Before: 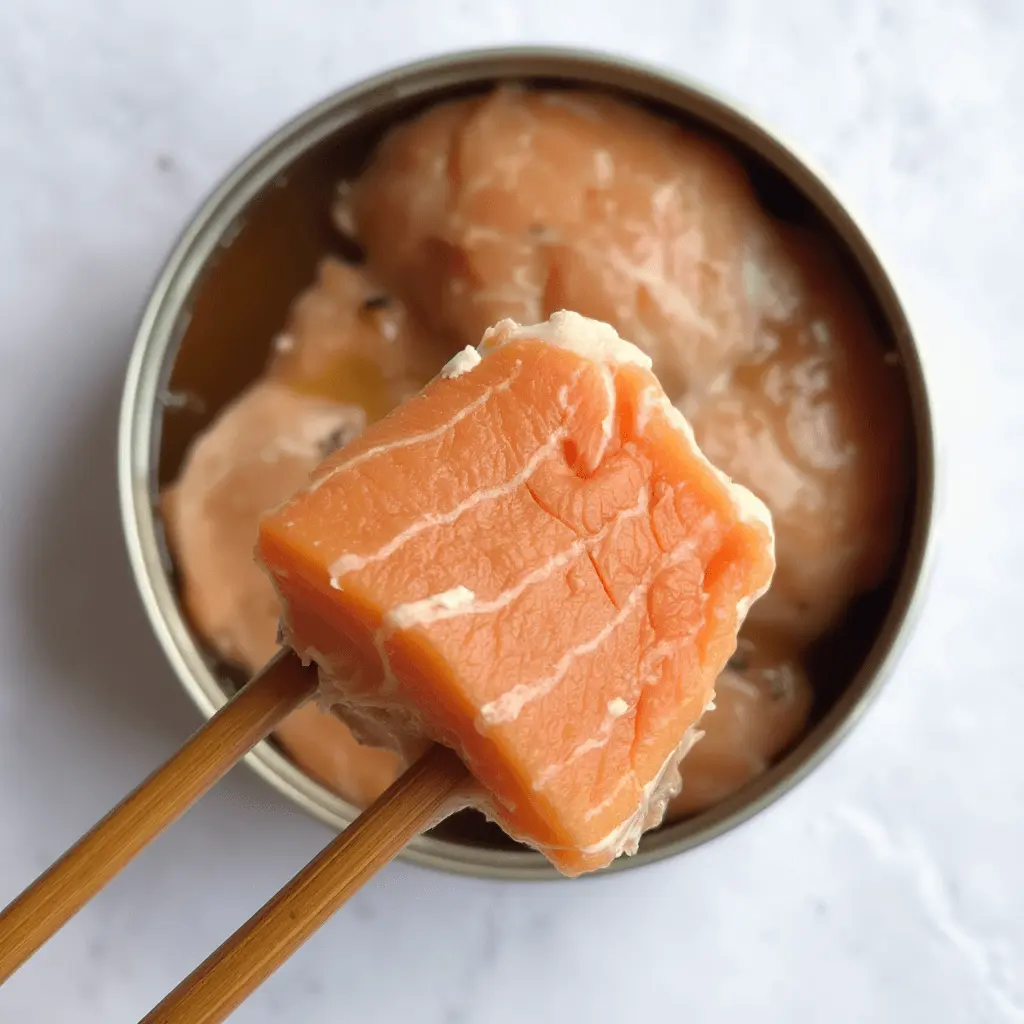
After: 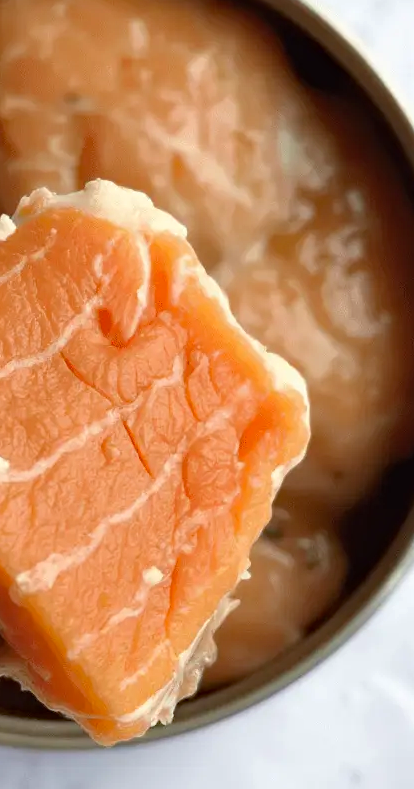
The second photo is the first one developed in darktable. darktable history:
crop: left 45.418%, top 12.89%, right 14.137%, bottom 9.97%
haze removal: strength 0.294, distance 0.249, compatibility mode true, adaptive false
